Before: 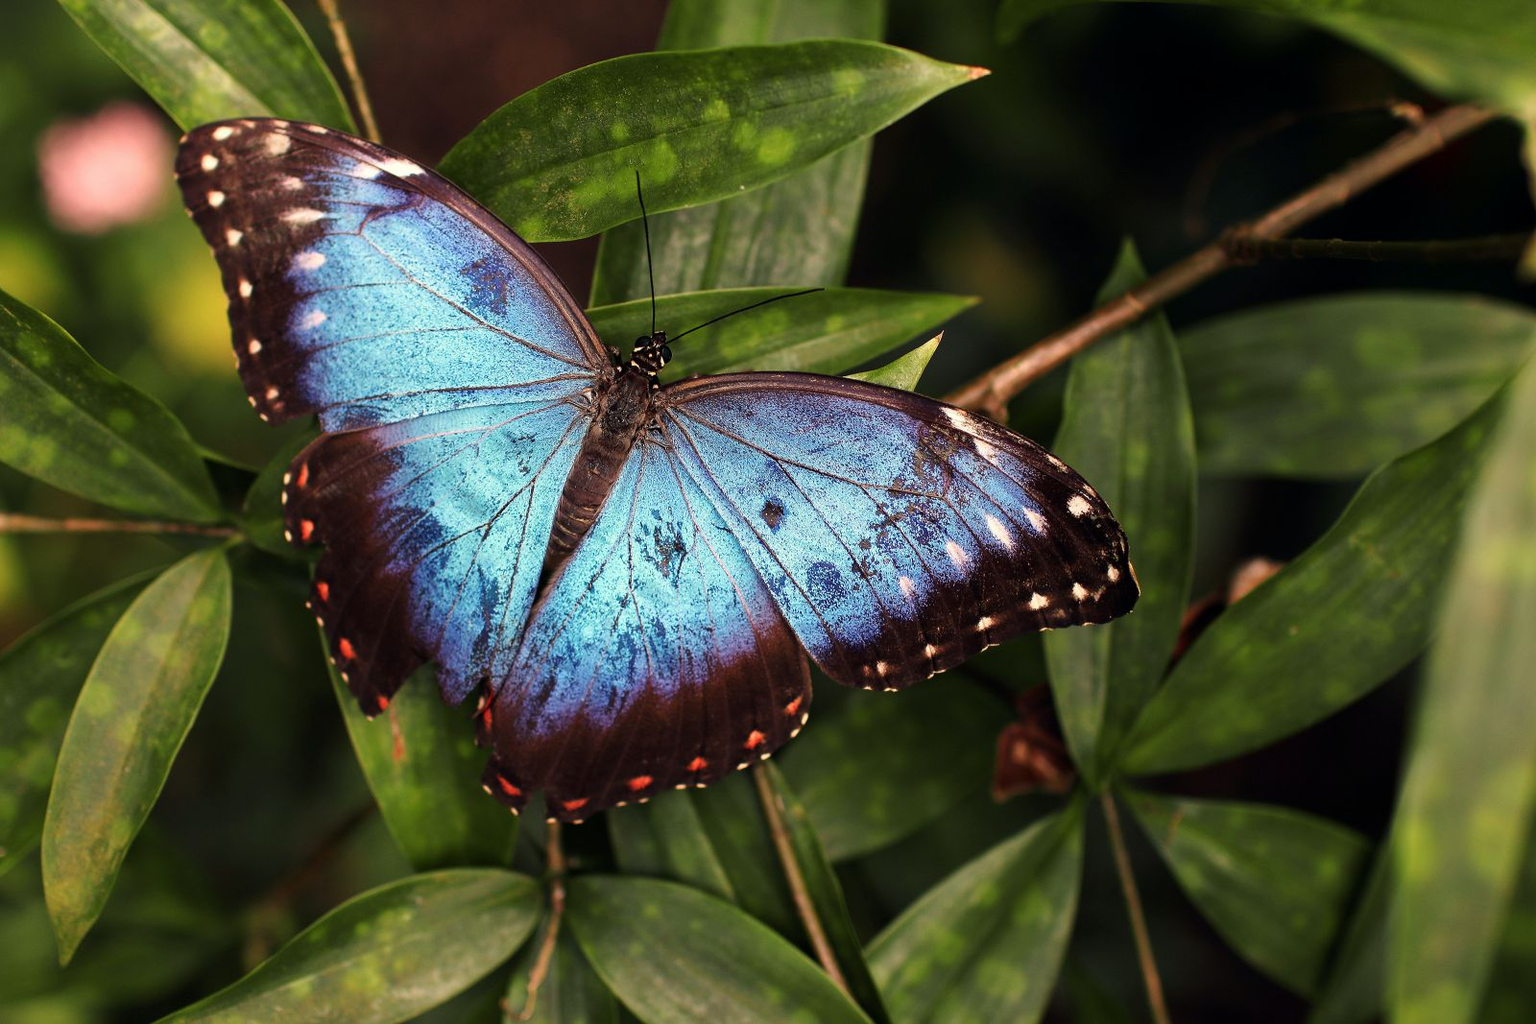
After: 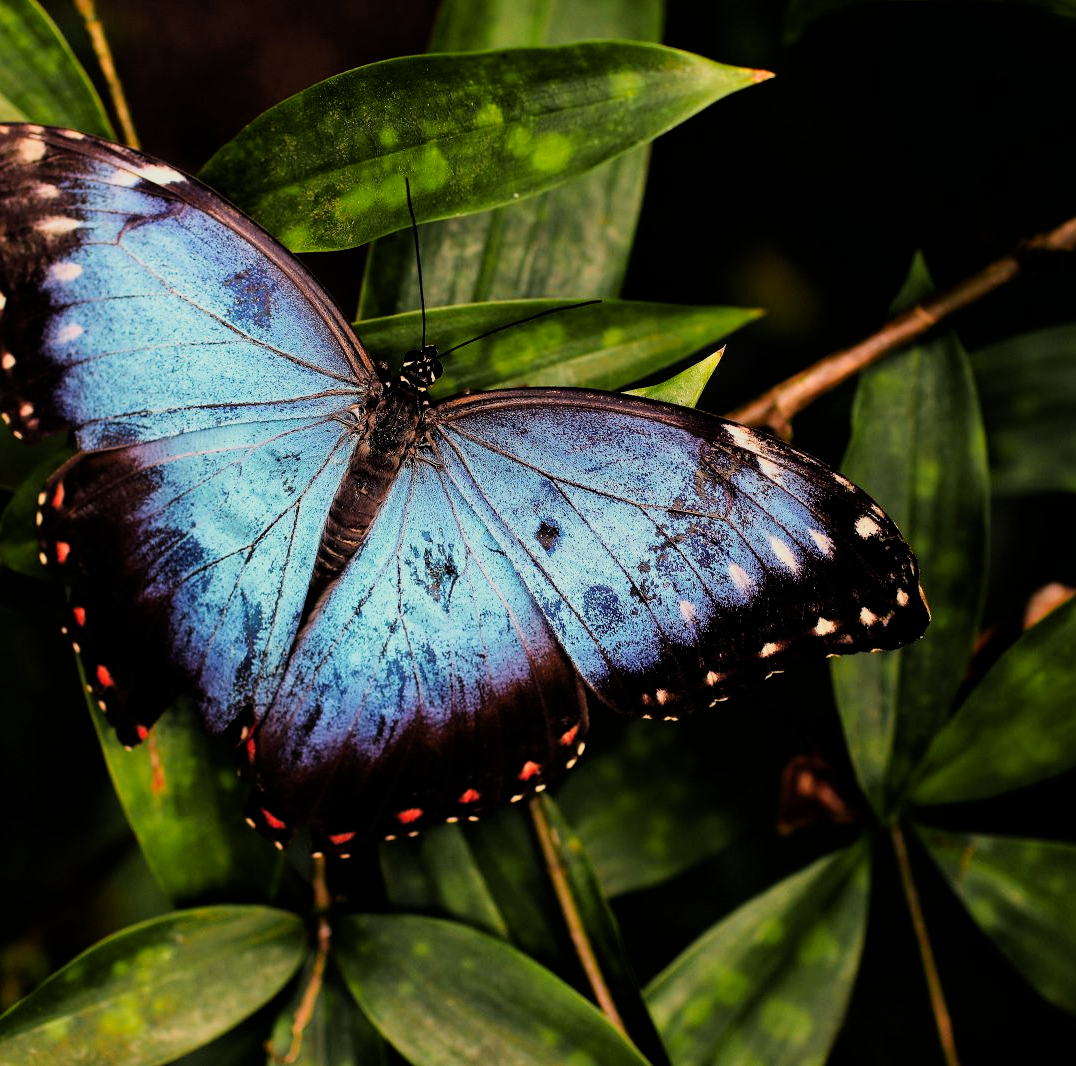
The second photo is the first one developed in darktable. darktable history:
color zones: curves: ch0 [(0.224, 0.526) (0.75, 0.5)]; ch1 [(0.055, 0.526) (0.224, 0.761) (0.377, 0.526) (0.75, 0.5)]
filmic rgb: black relative exposure -5.05 EV, white relative exposure 3.97 EV, hardness 2.9, contrast 1.301
crop and rotate: left 16.12%, right 16.598%
